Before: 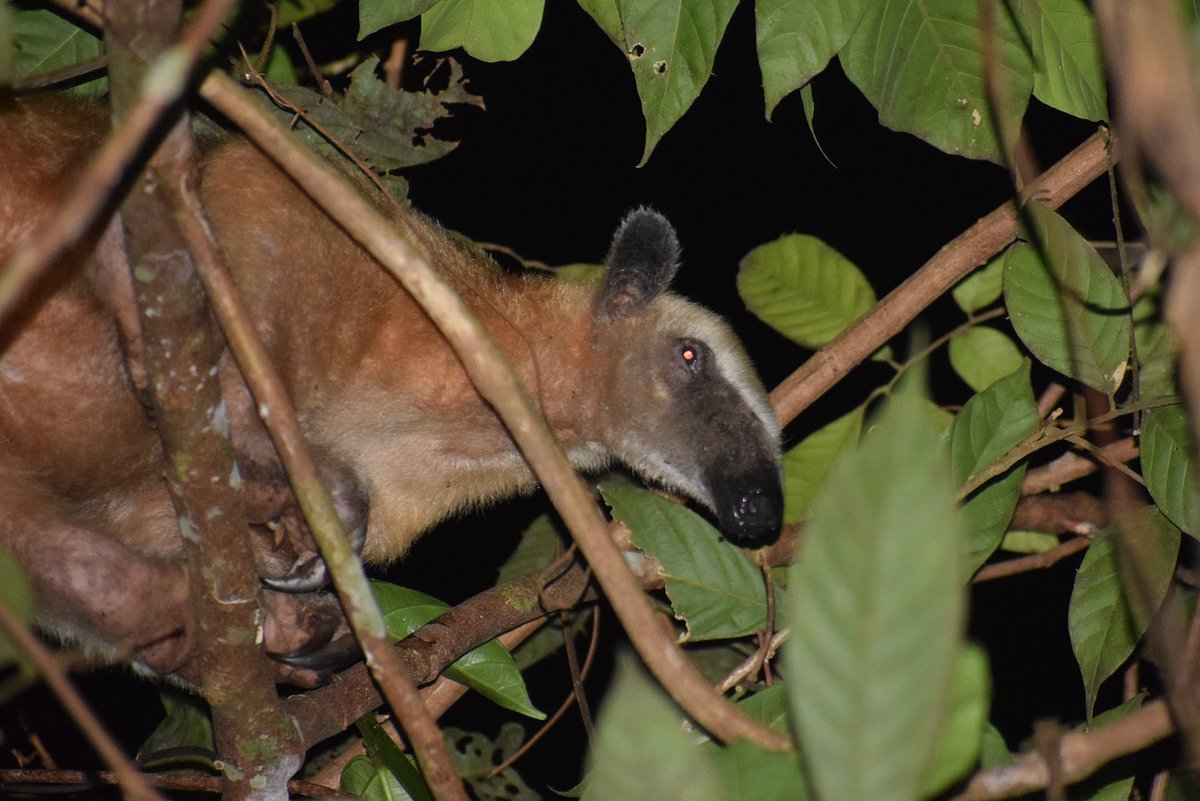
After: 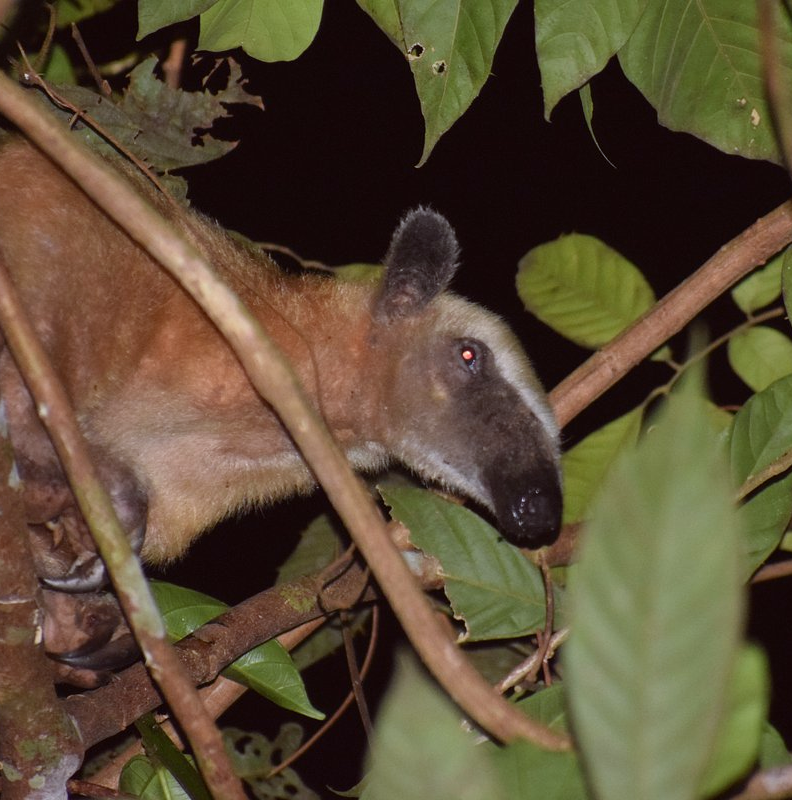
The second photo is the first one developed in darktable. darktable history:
crop and rotate: left 18.442%, right 15.508%
rgb levels: preserve colors max RGB
color balance: mode lift, gamma, gain (sRGB), lift [1, 1.049, 1, 1]
white balance: red 0.984, blue 1.059
